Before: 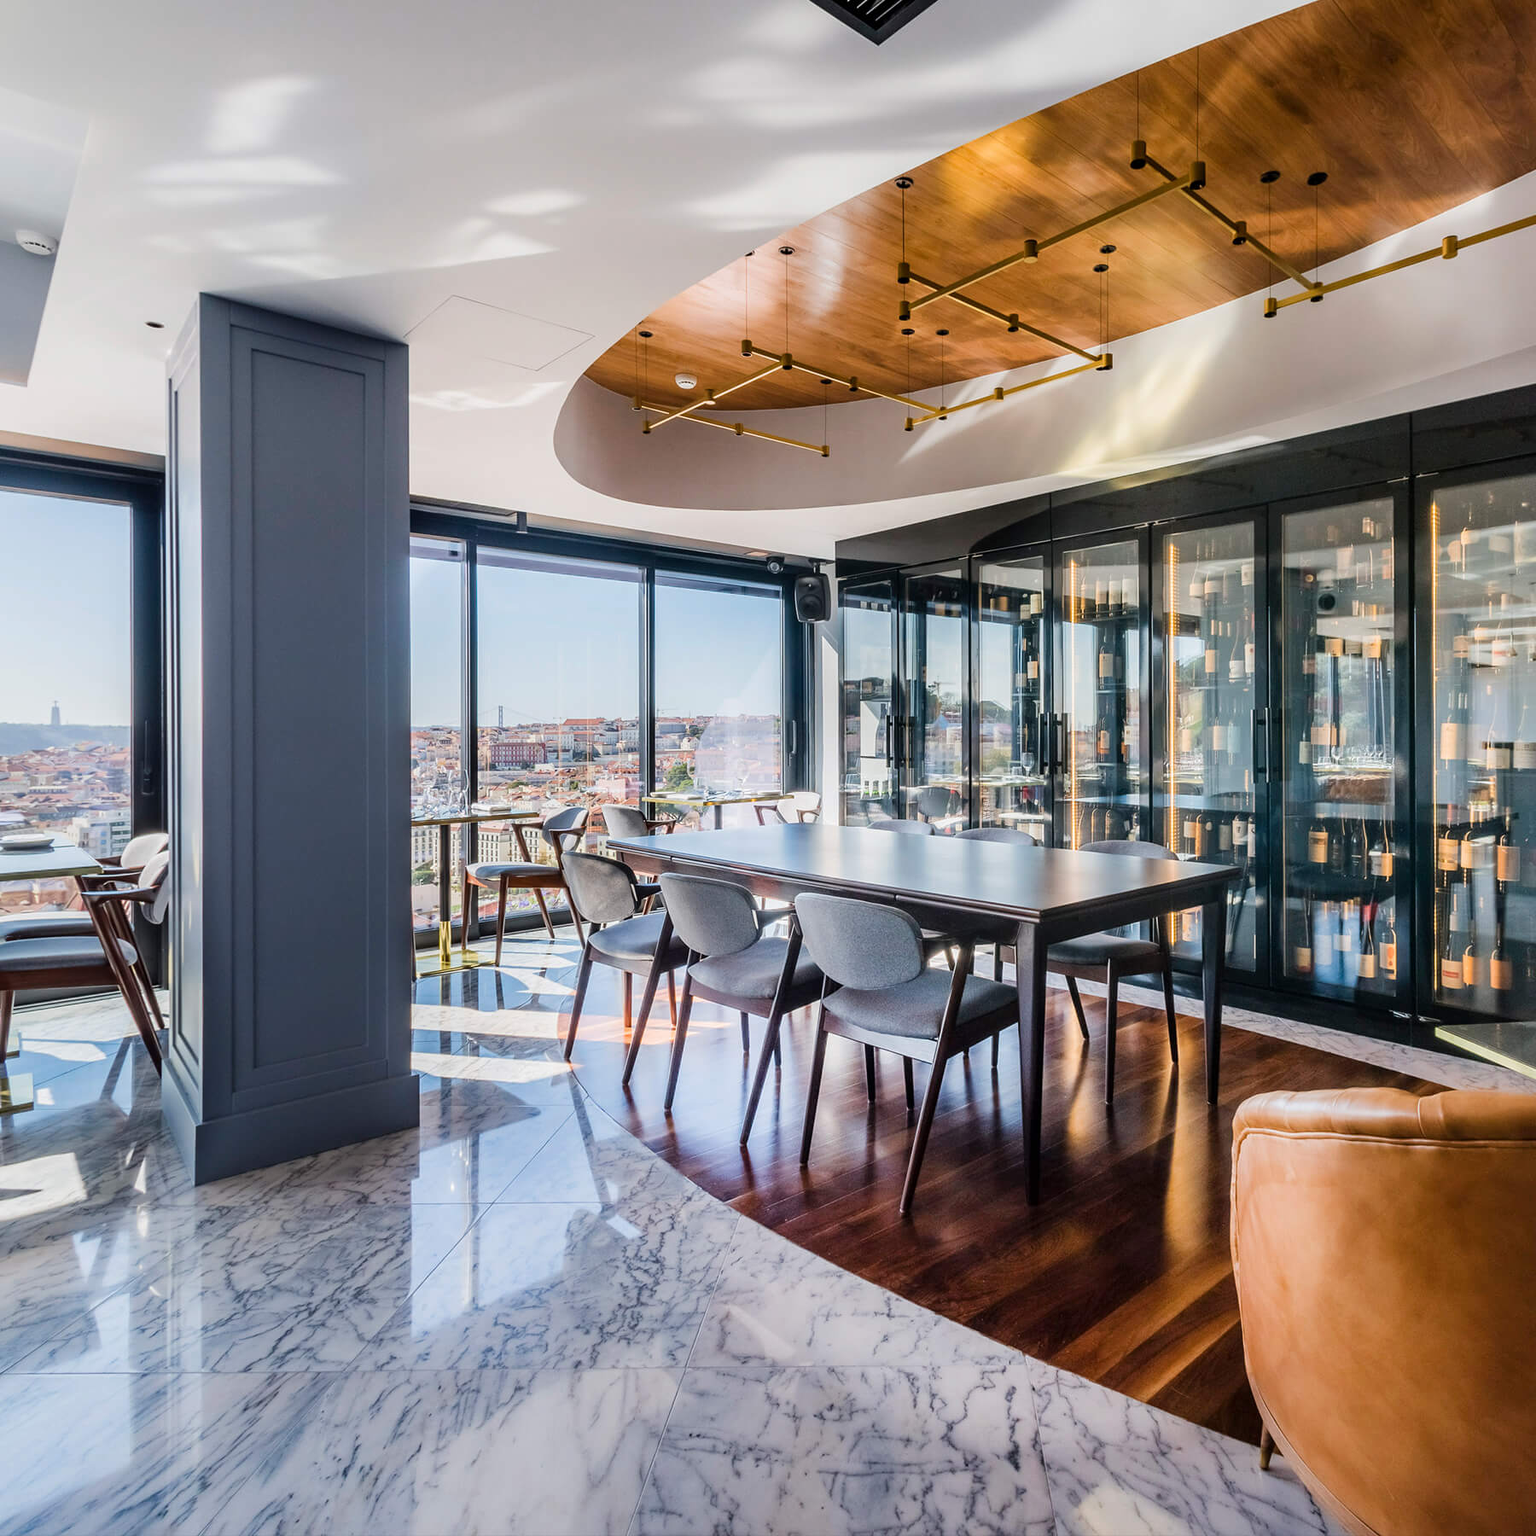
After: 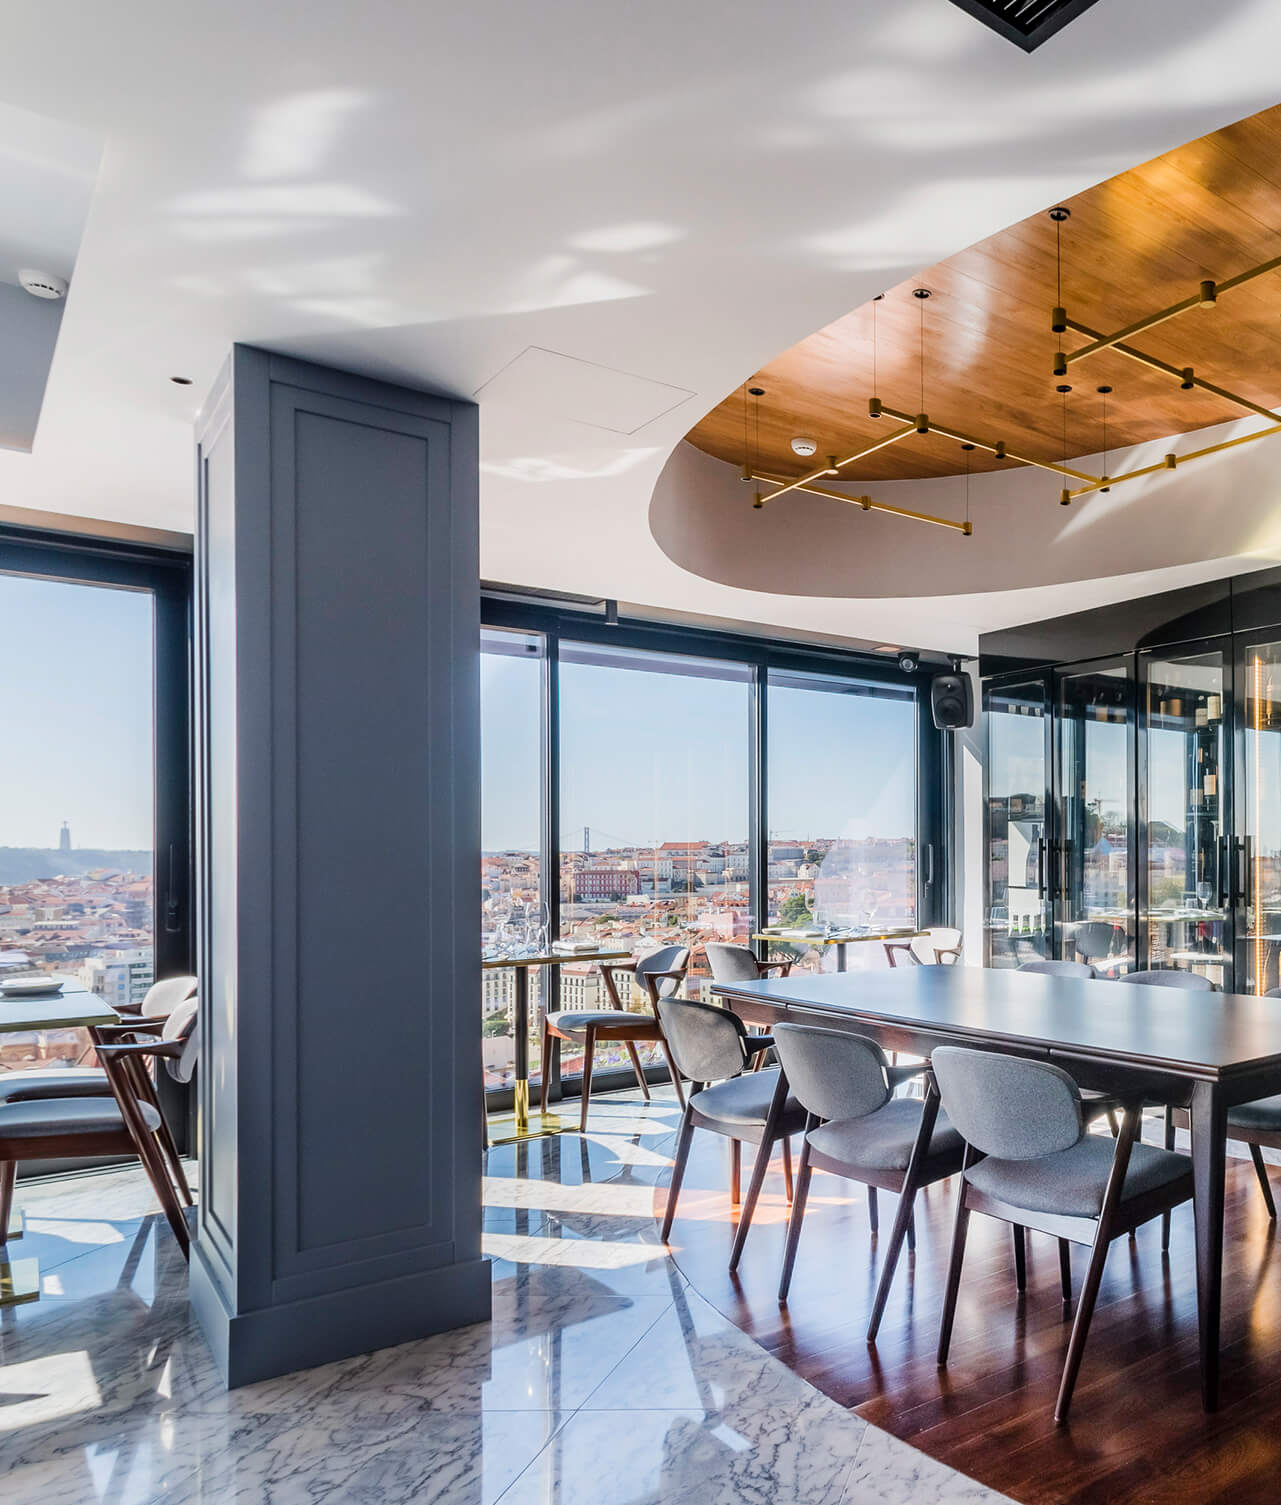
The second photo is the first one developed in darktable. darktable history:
crop: right 28.795%, bottom 16.351%
